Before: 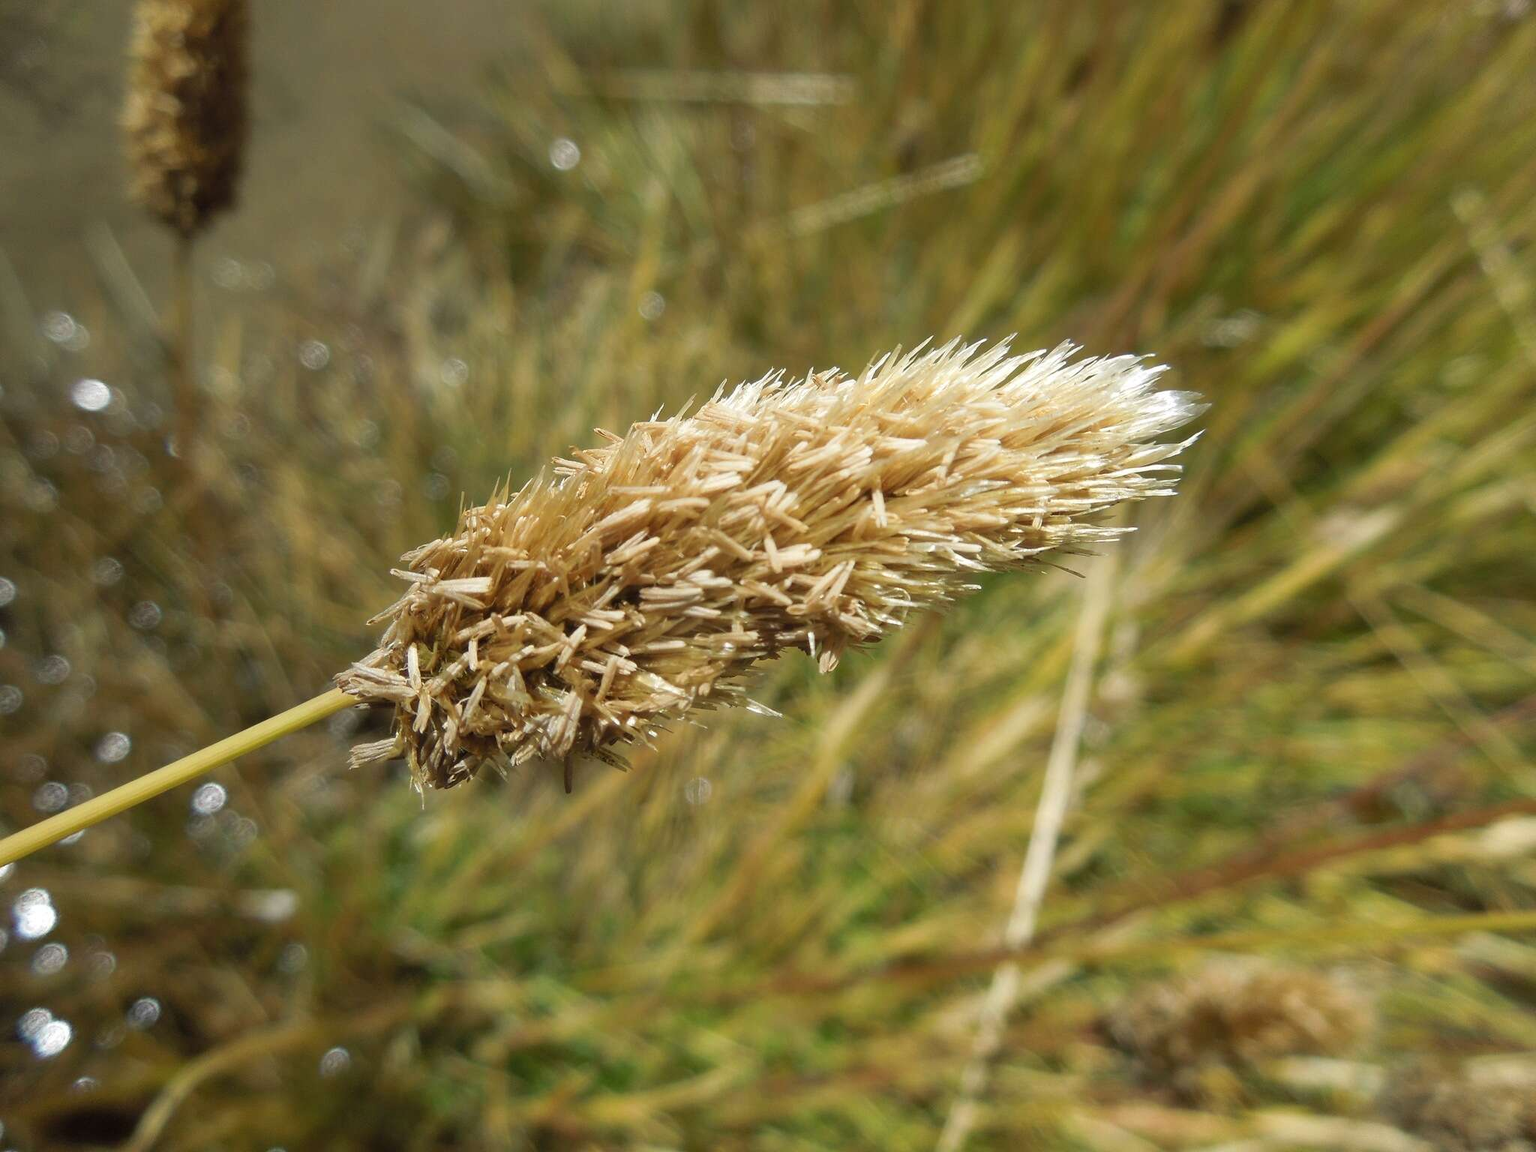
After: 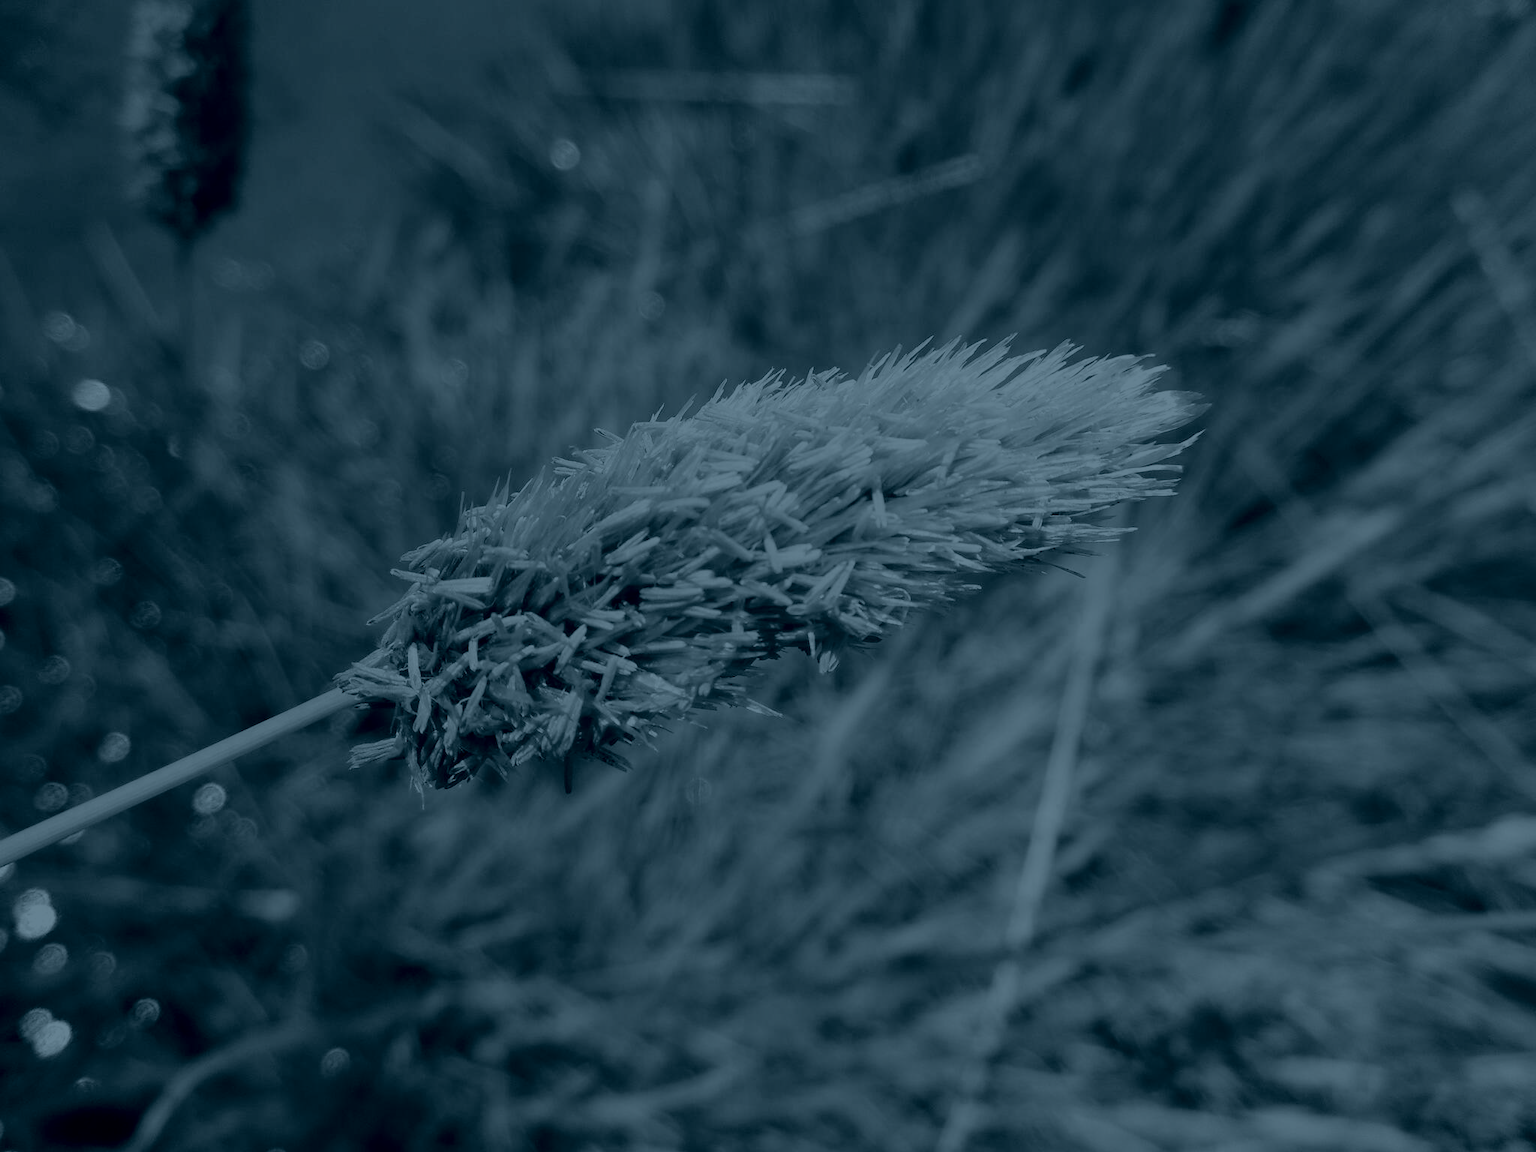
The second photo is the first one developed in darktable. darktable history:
colorize: hue 194.4°, saturation 29%, source mix 61.75%, lightness 3.98%, version 1
tone curve: curves: ch0 [(0, 0) (0.23, 0.189) (0.486, 0.52) (0.822, 0.825) (0.994, 0.955)]; ch1 [(0, 0) (0.226, 0.261) (0.379, 0.442) (0.469, 0.468) (0.495, 0.498) (0.514, 0.509) (0.561, 0.603) (0.59, 0.656) (1, 1)]; ch2 [(0, 0) (0.269, 0.299) (0.459, 0.43) (0.498, 0.5) (0.523, 0.52) (0.586, 0.569) (0.635, 0.617) (0.659, 0.681) (0.718, 0.764) (1, 1)], color space Lab, independent channels, preserve colors none
exposure: black level correction 0.001, exposure 0.014 EV, compensate highlight preservation false
color zones: curves: ch0 [(0, 0.533) (0.126, 0.533) (0.234, 0.533) (0.368, 0.357) (0.5, 0.5) (0.625, 0.5) (0.74, 0.637) (0.875, 0.5)]; ch1 [(0.004, 0.708) (0.129, 0.662) (0.25, 0.5) (0.375, 0.331) (0.496, 0.396) (0.625, 0.649) (0.739, 0.26) (0.875, 0.5) (1, 0.478)]; ch2 [(0, 0.409) (0.132, 0.403) (0.236, 0.558) (0.379, 0.448) (0.5, 0.5) (0.625, 0.5) (0.691, 0.39) (0.875, 0.5)]
